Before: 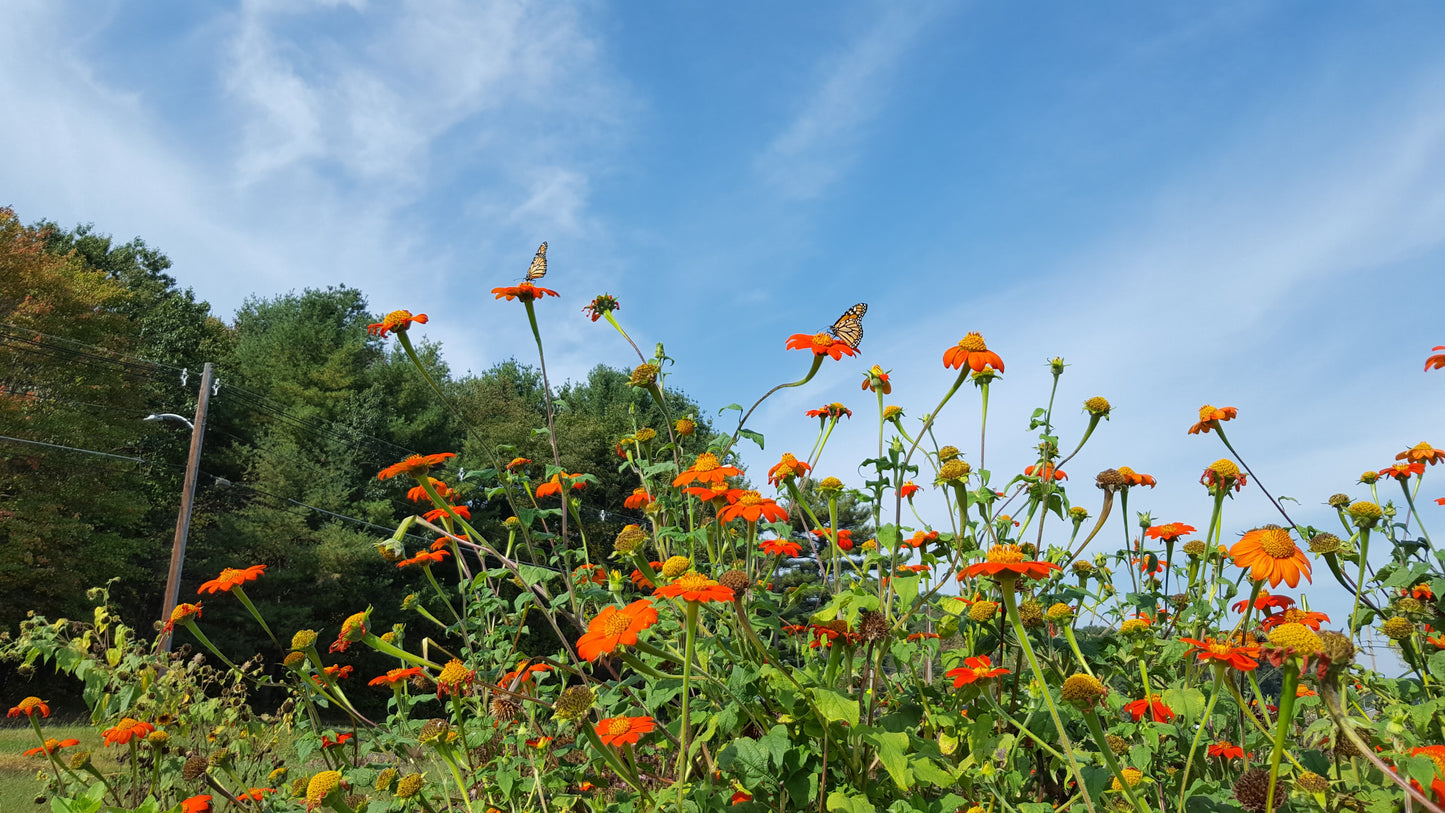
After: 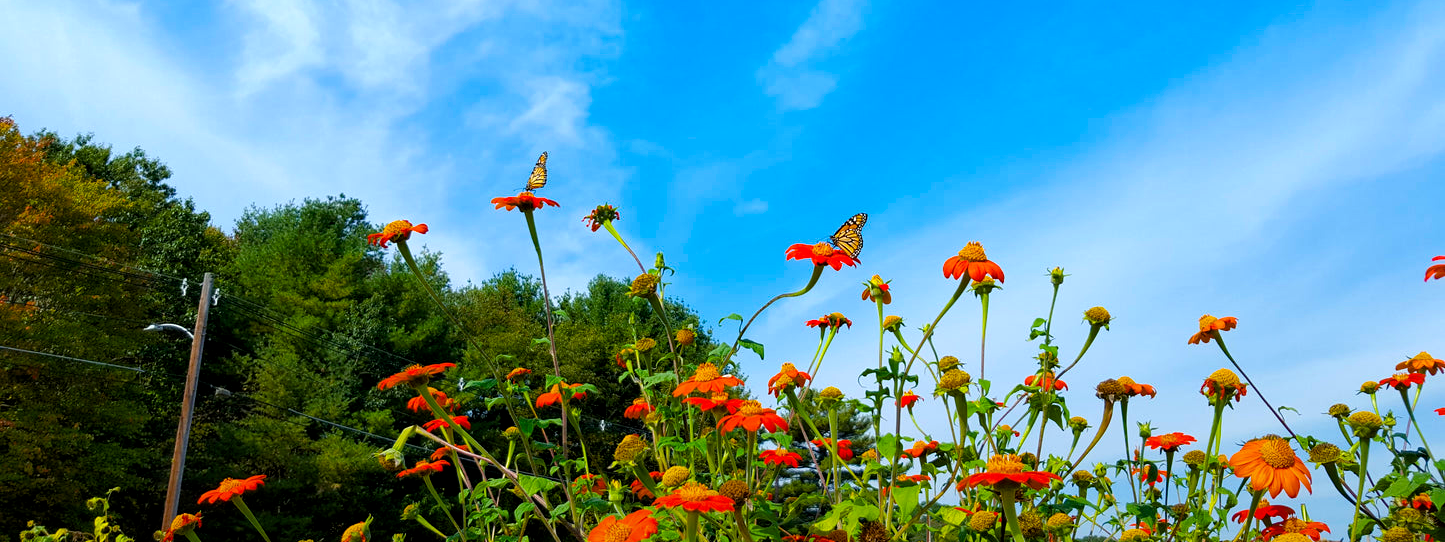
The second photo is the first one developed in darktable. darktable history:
color balance rgb: linear chroma grading › global chroma 50%, perceptual saturation grading › global saturation 2.34%, global vibrance 6.64%, contrast 12.71%, saturation formula JzAzBz (2021)
crop: top 11.166%, bottom 22.168%
exposure: black level correction 0.007, exposure 0.093 EV, compensate highlight preservation false
graduated density: rotation -180°, offset 27.42
vibrance: on, module defaults
